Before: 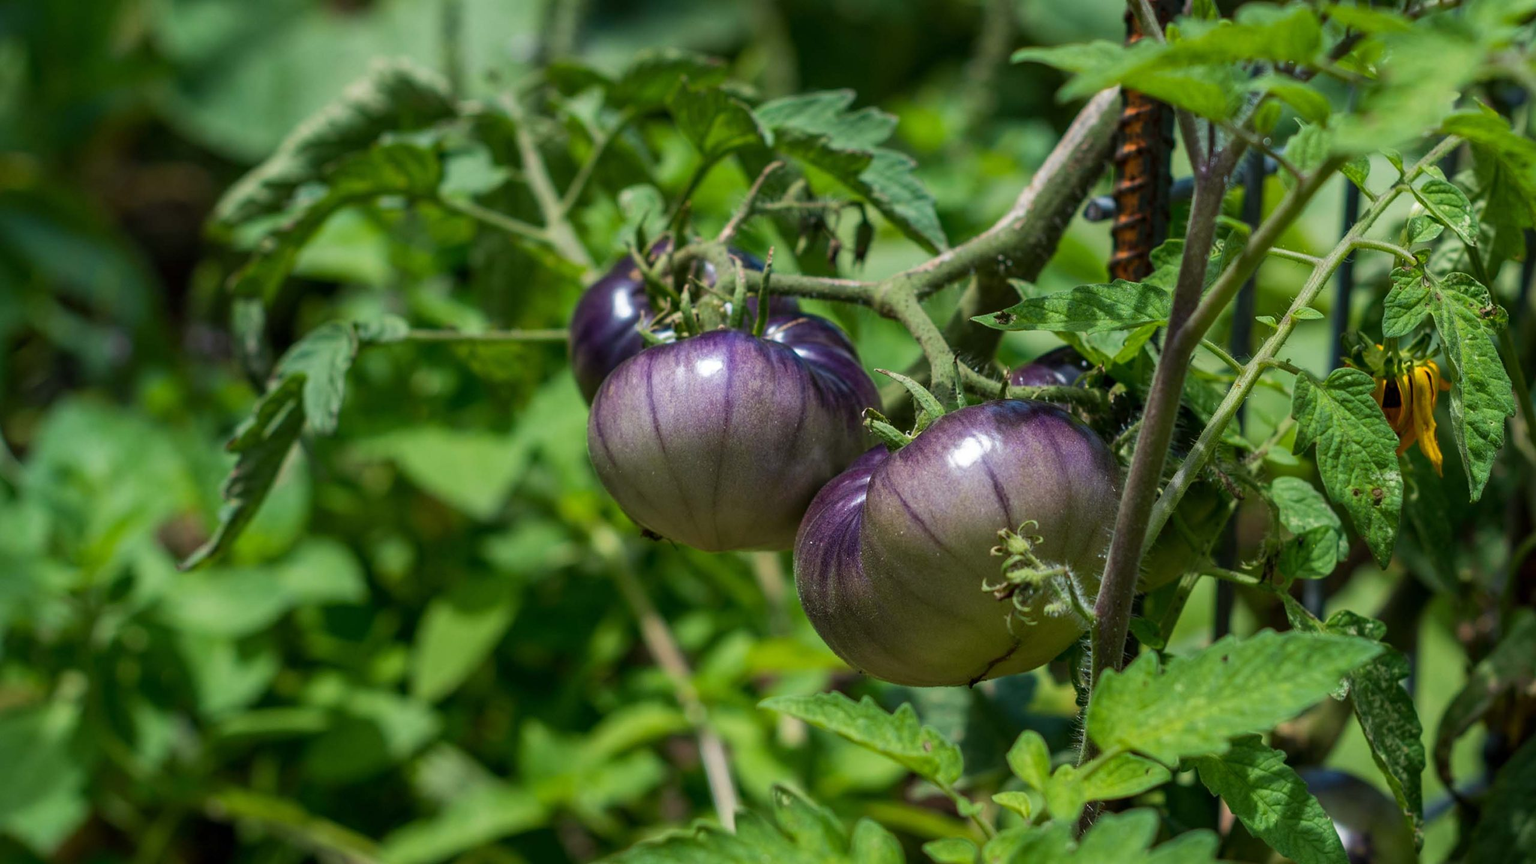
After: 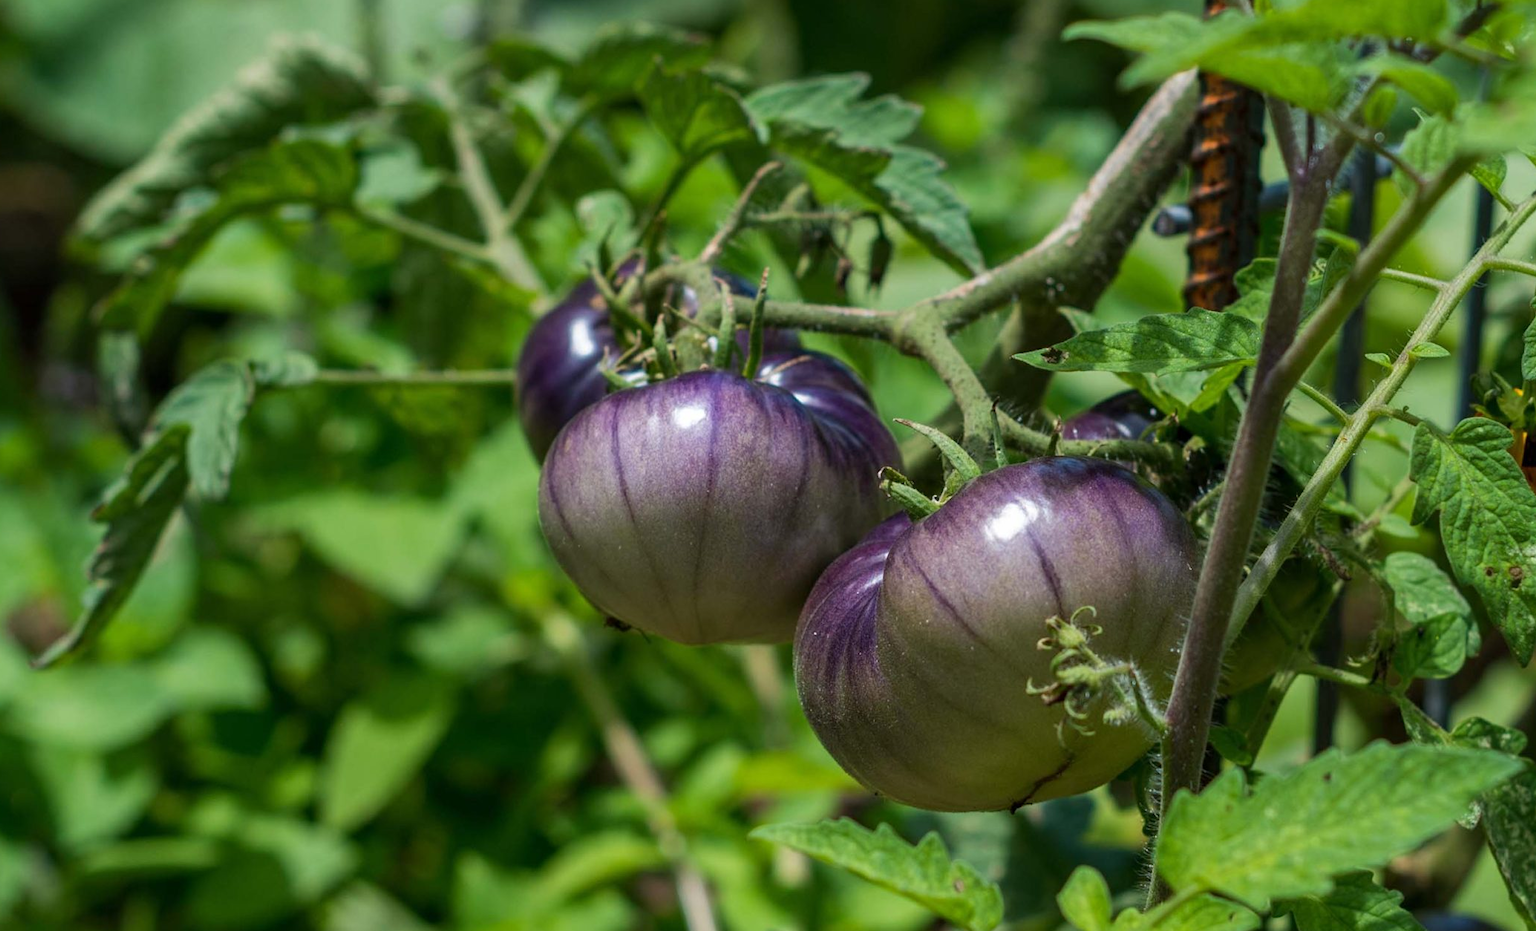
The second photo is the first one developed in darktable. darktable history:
crop: left 9.94%, top 3.56%, right 9.218%, bottom 9.268%
